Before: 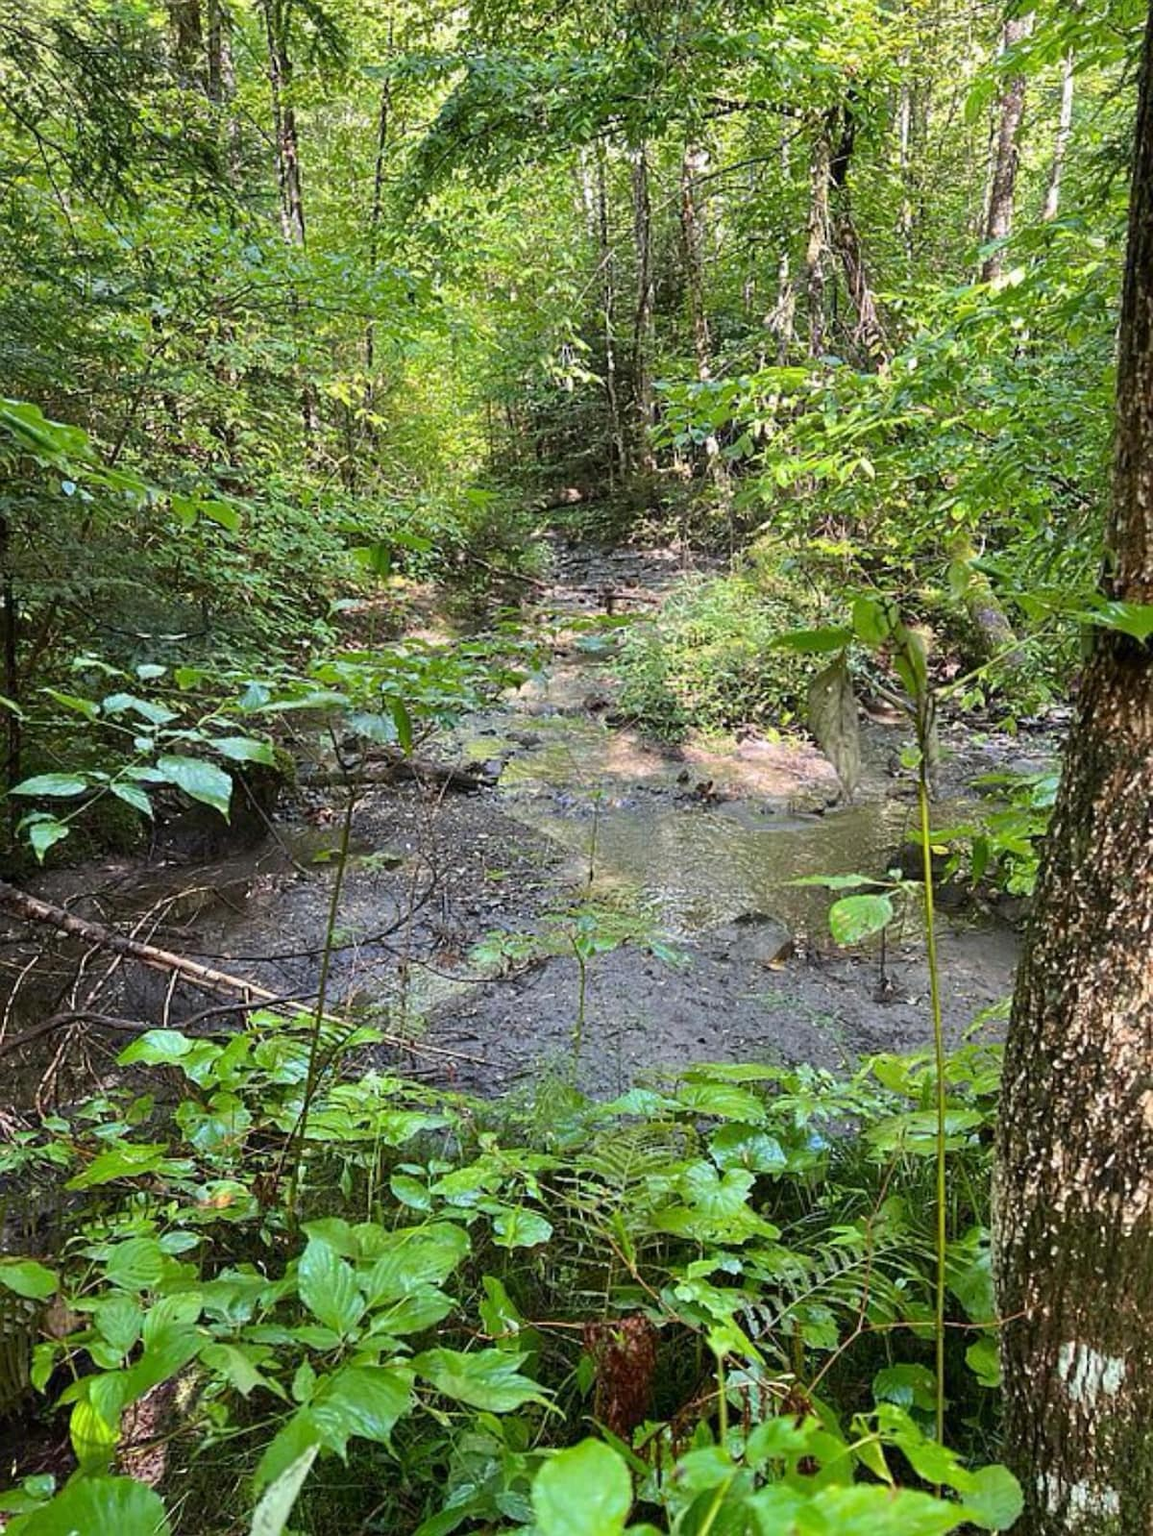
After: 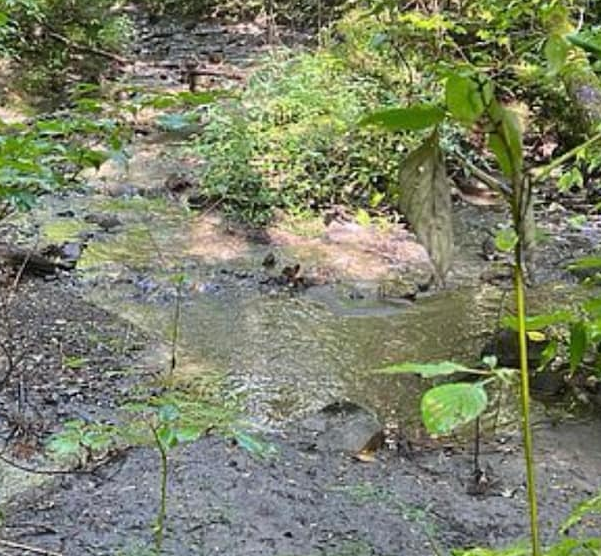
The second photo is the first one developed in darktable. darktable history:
crop: left 36.836%, top 34.317%, right 13.052%, bottom 30.857%
